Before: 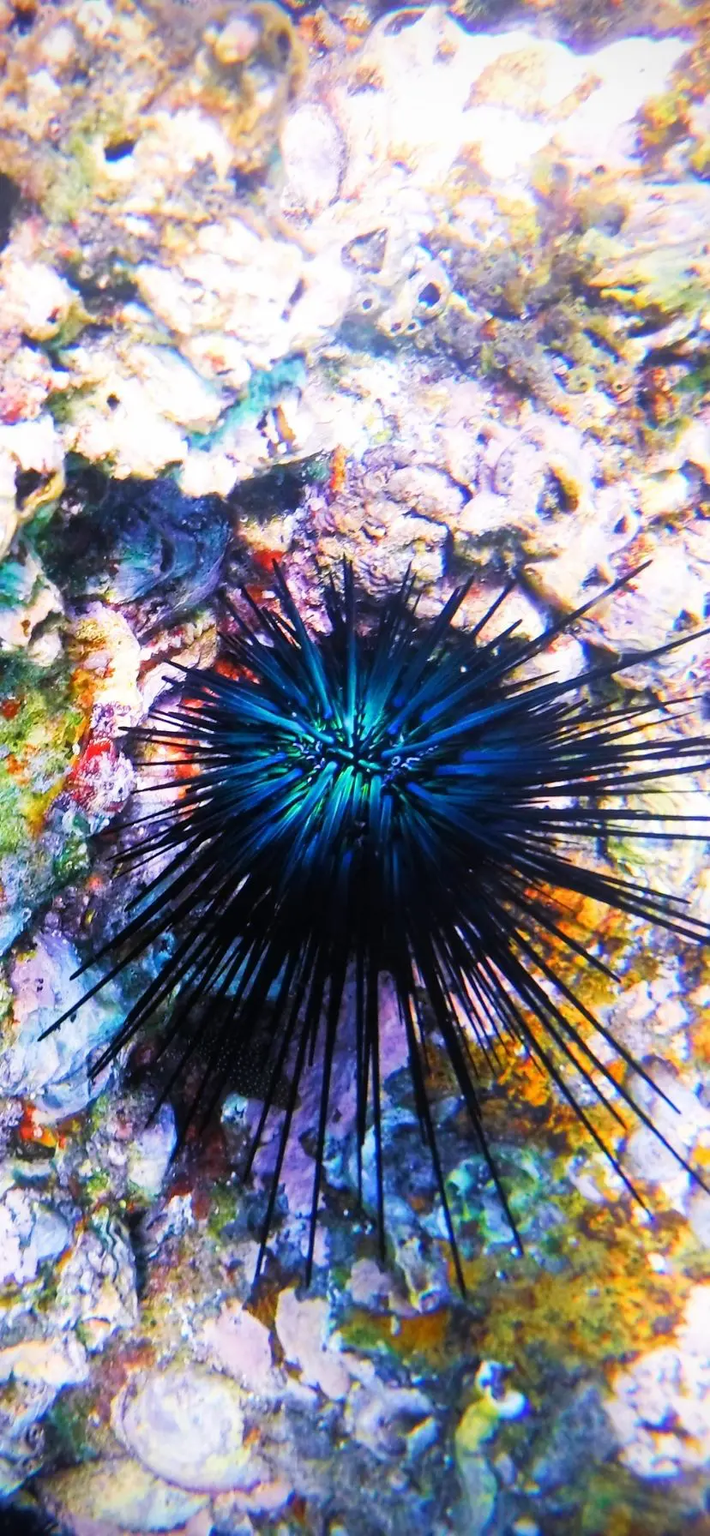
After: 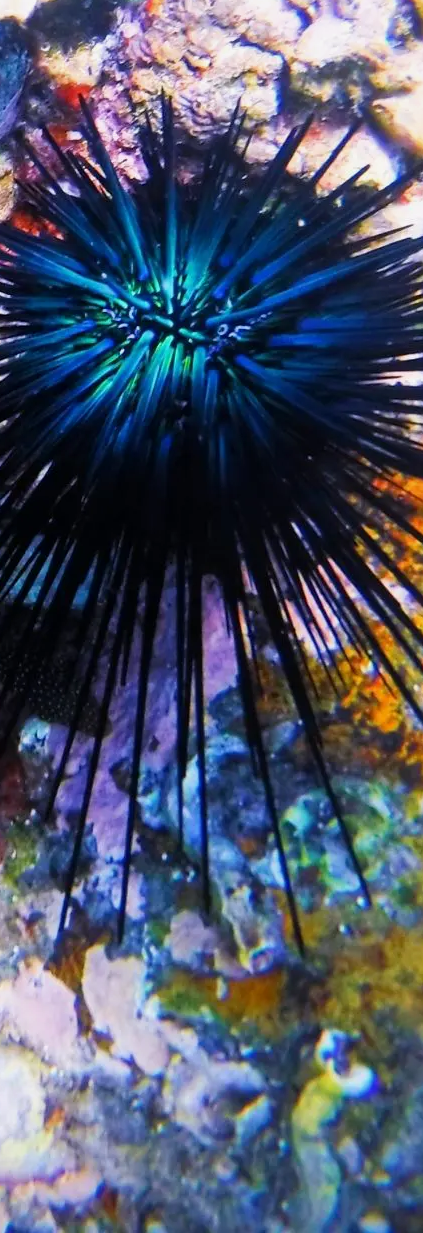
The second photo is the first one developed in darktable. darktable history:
crop and rotate: left 28.972%, top 31.159%, right 19.838%
exposure: black level correction 0.001, exposure -0.124 EV, compensate exposure bias true, compensate highlight preservation false
tone equalizer: on, module defaults
